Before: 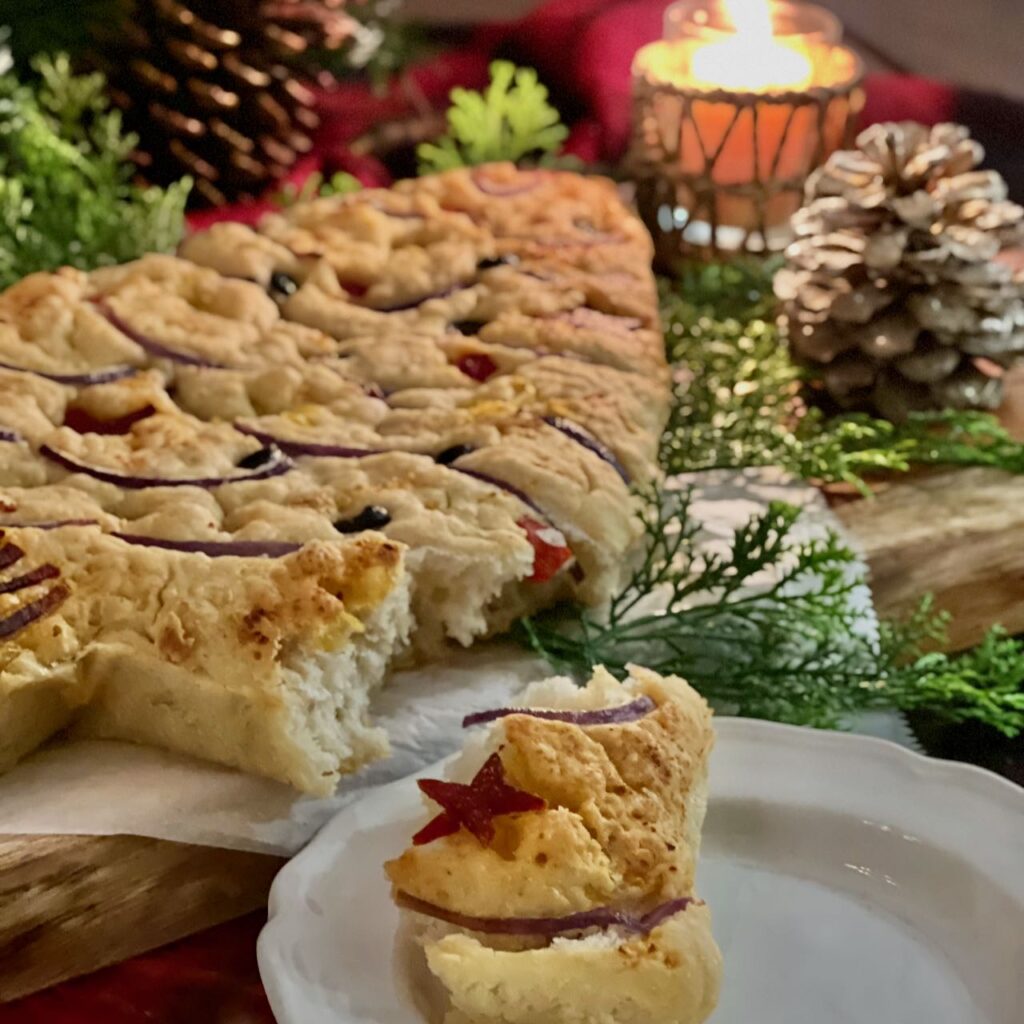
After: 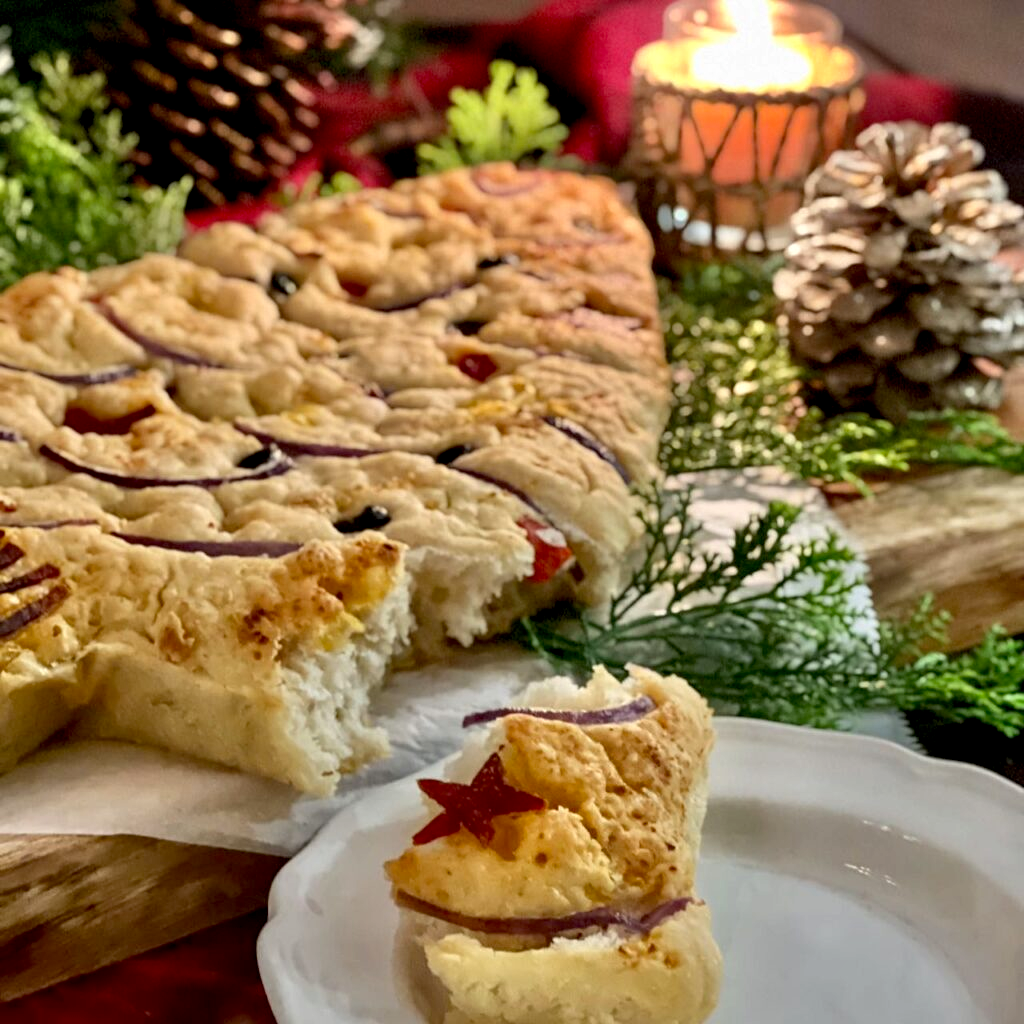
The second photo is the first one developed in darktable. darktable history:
exposure: black level correction 0.001, exposure 0.298 EV, compensate highlight preservation false
local contrast: highlights 100%, shadows 100%, detail 119%, midtone range 0.2
